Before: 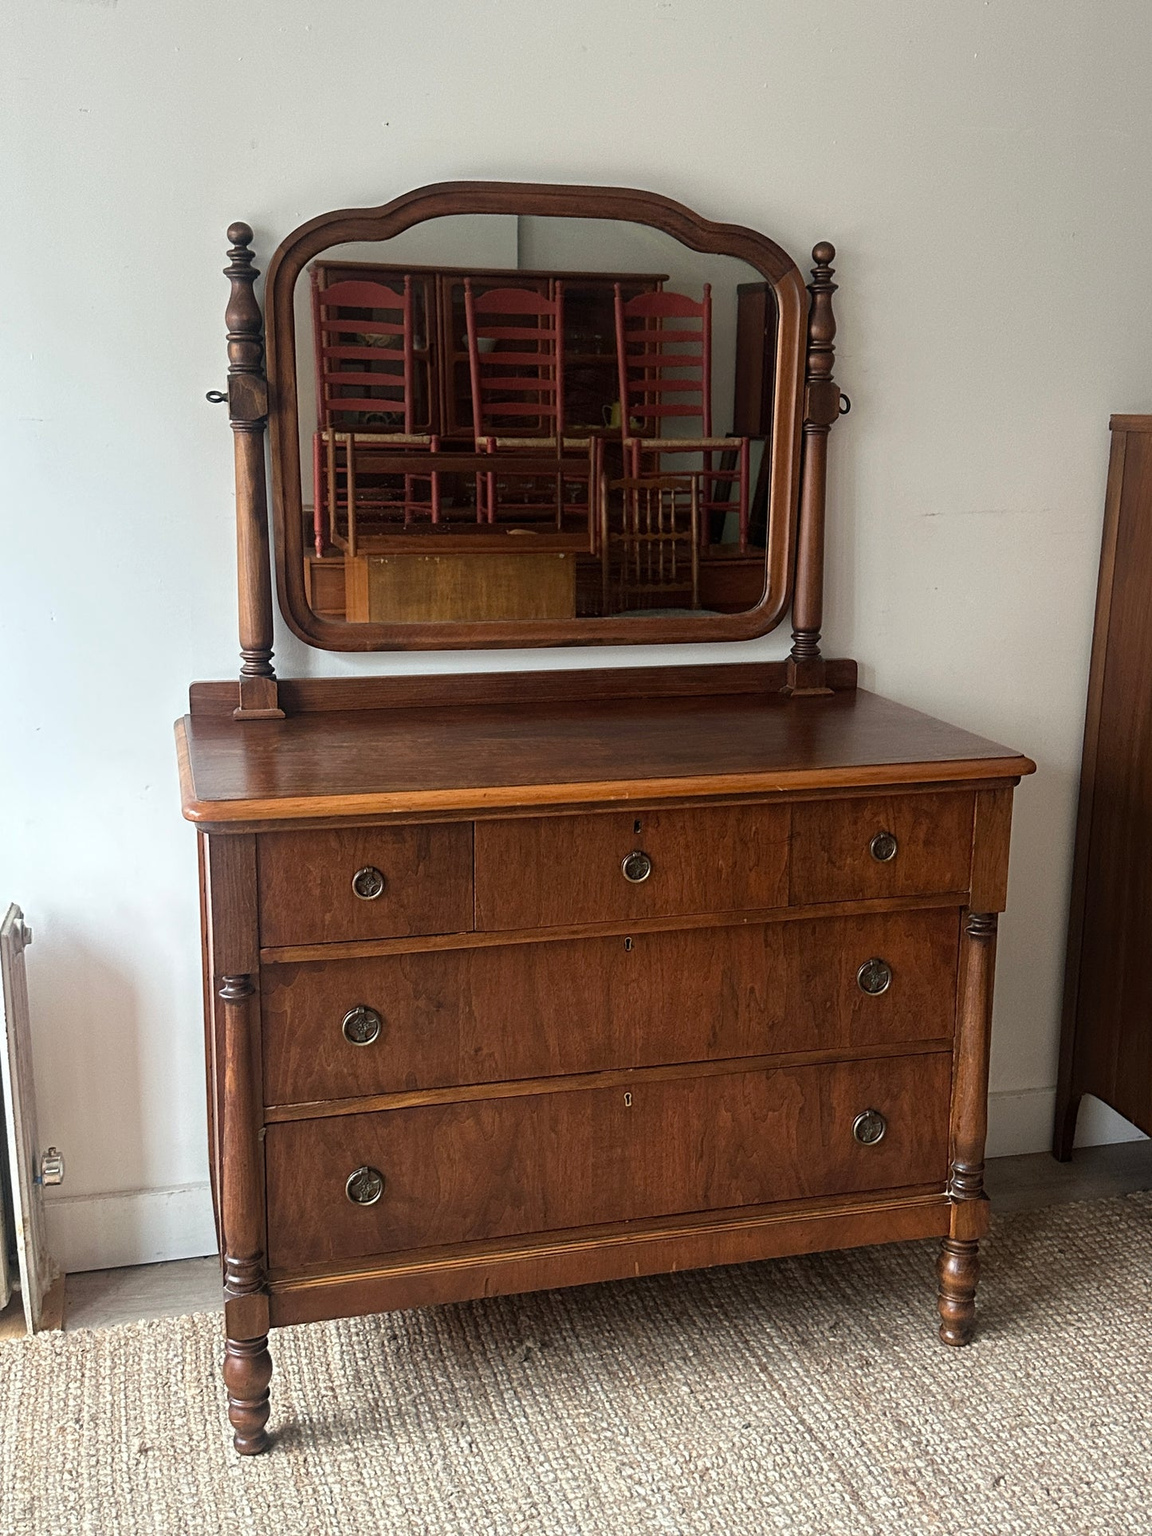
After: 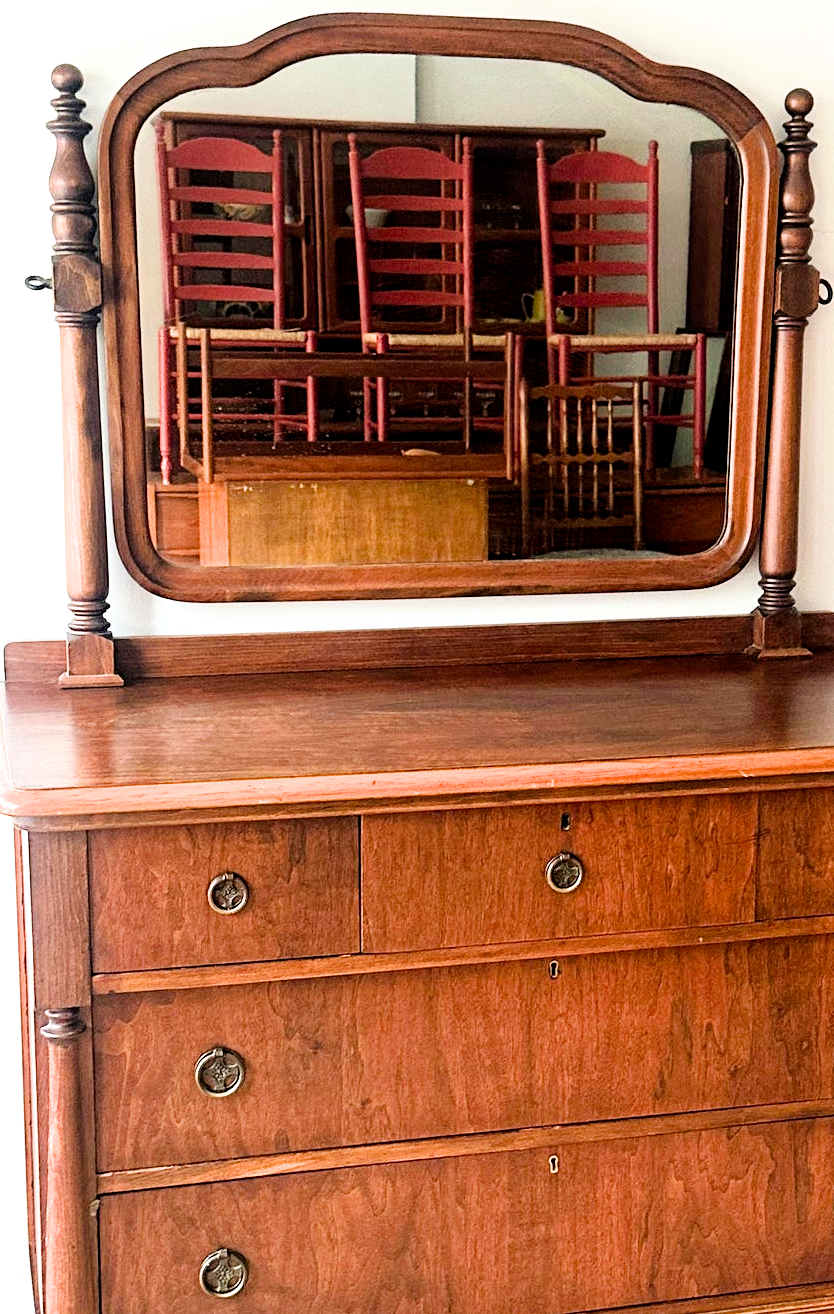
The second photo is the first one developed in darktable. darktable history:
color balance: lift [0.991, 1, 1, 1], gamma [0.996, 1, 1, 1], input saturation 98.52%, contrast 20.34%, output saturation 103.72%
filmic rgb: black relative exposure -7.65 EV, white relative exposure 4.56 EV, hardness 3.61
exposure: exposure 2.003 EV, compensate highlight preservation false
crop: left 16.202%, top 11.208%, right 26.045%, bottom 20.557%
